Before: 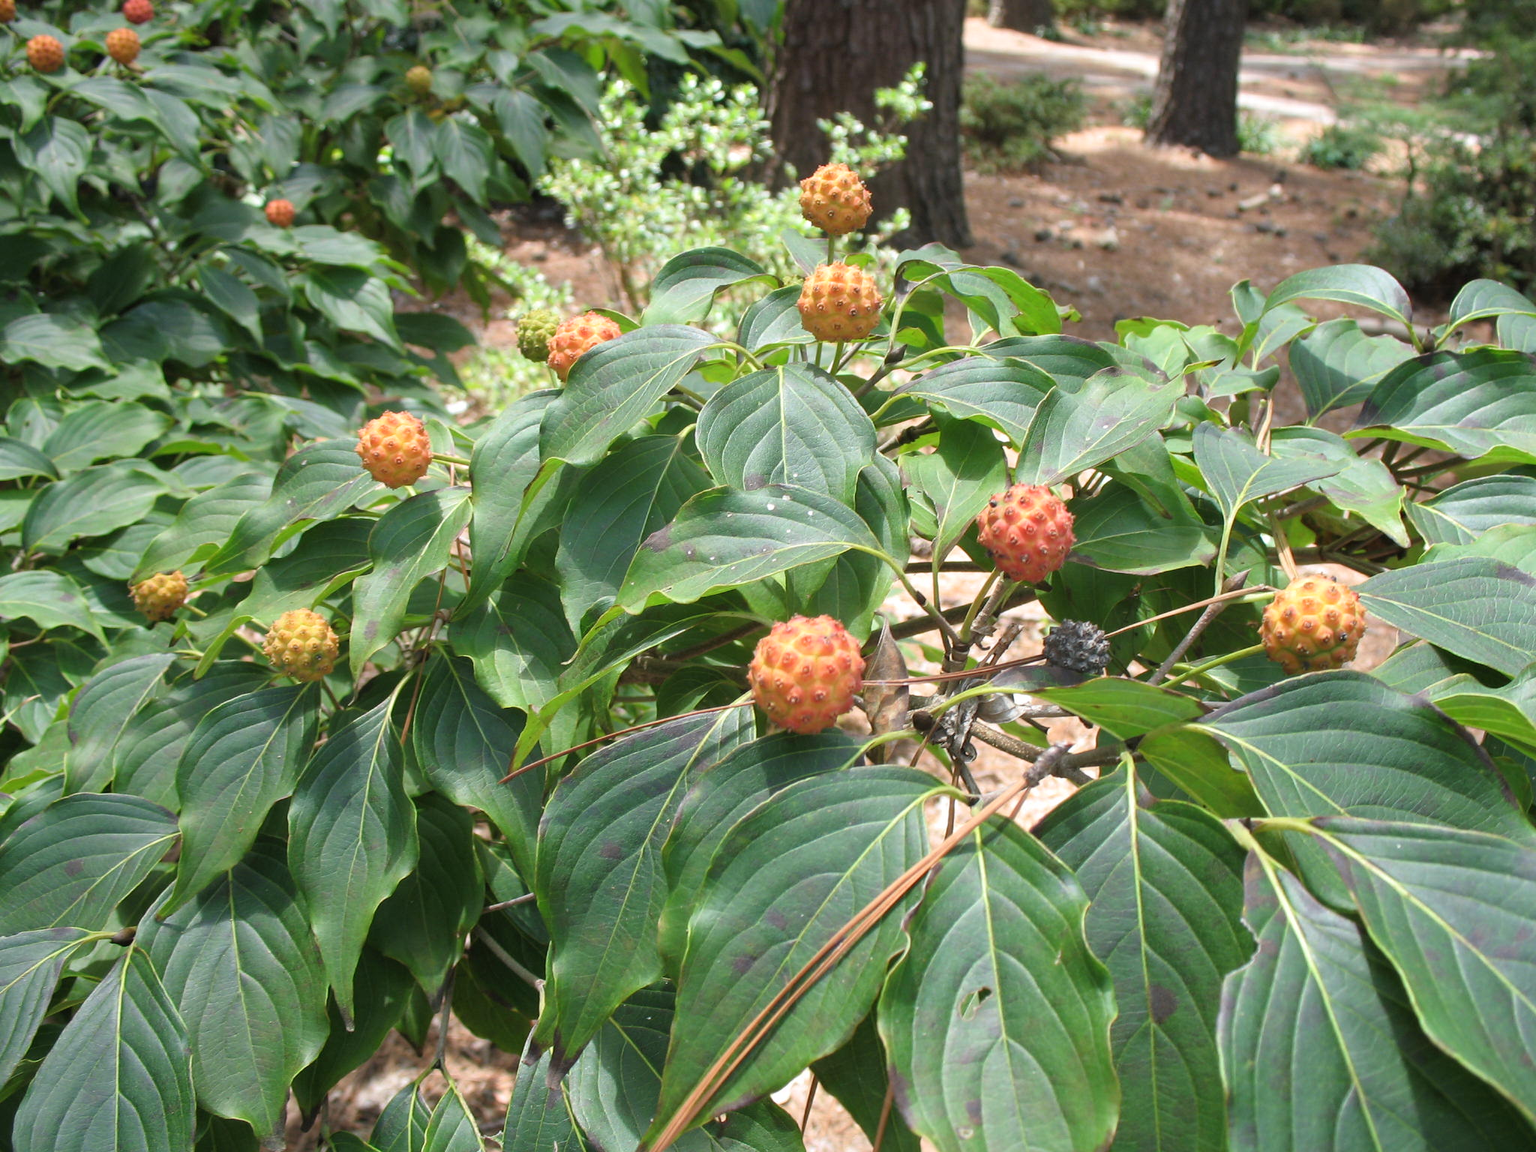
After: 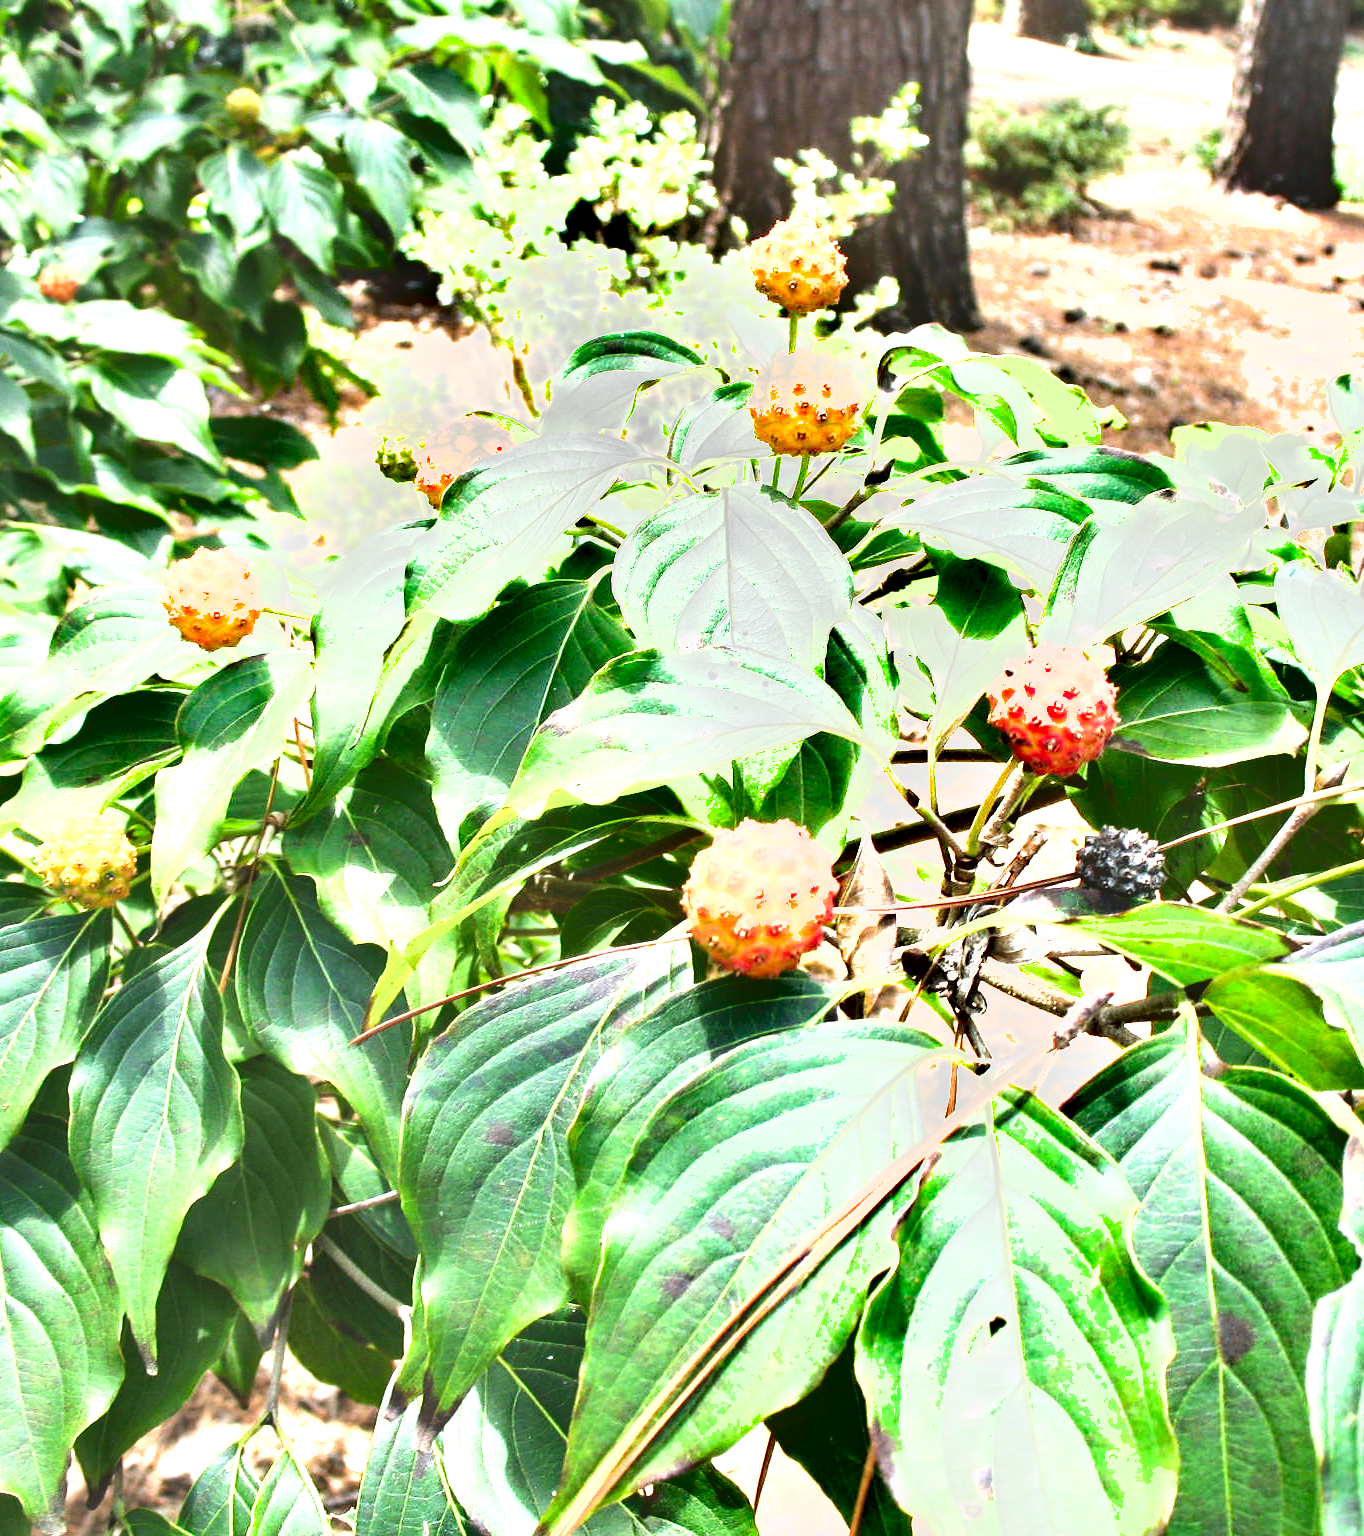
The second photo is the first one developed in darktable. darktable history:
crop and rotate: left 15.409%, right 17.959%
exposure: exposure 2.033 EV, compensate exposure bias true, compensate highlight preservation false
shadows and highlights: white point adjustment 0.925, soften with gaussian
